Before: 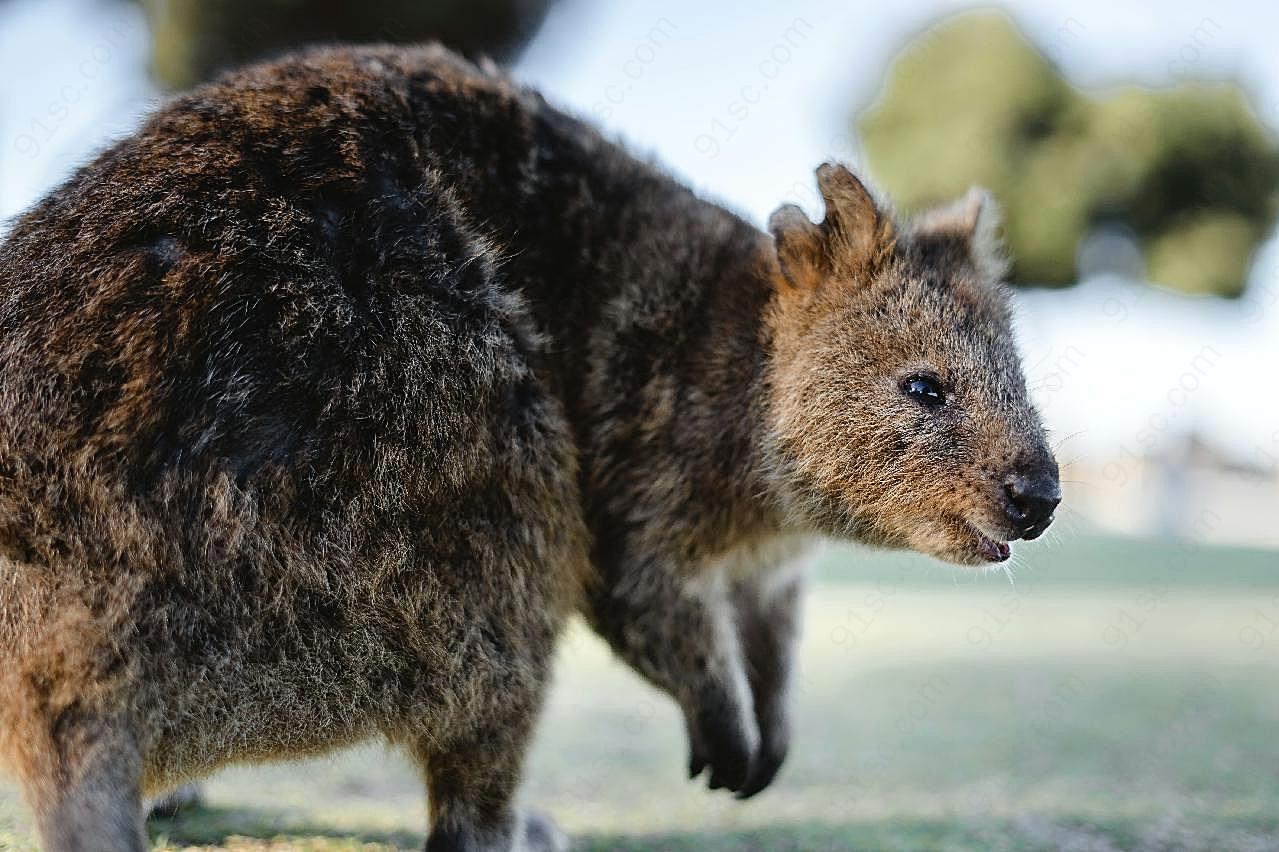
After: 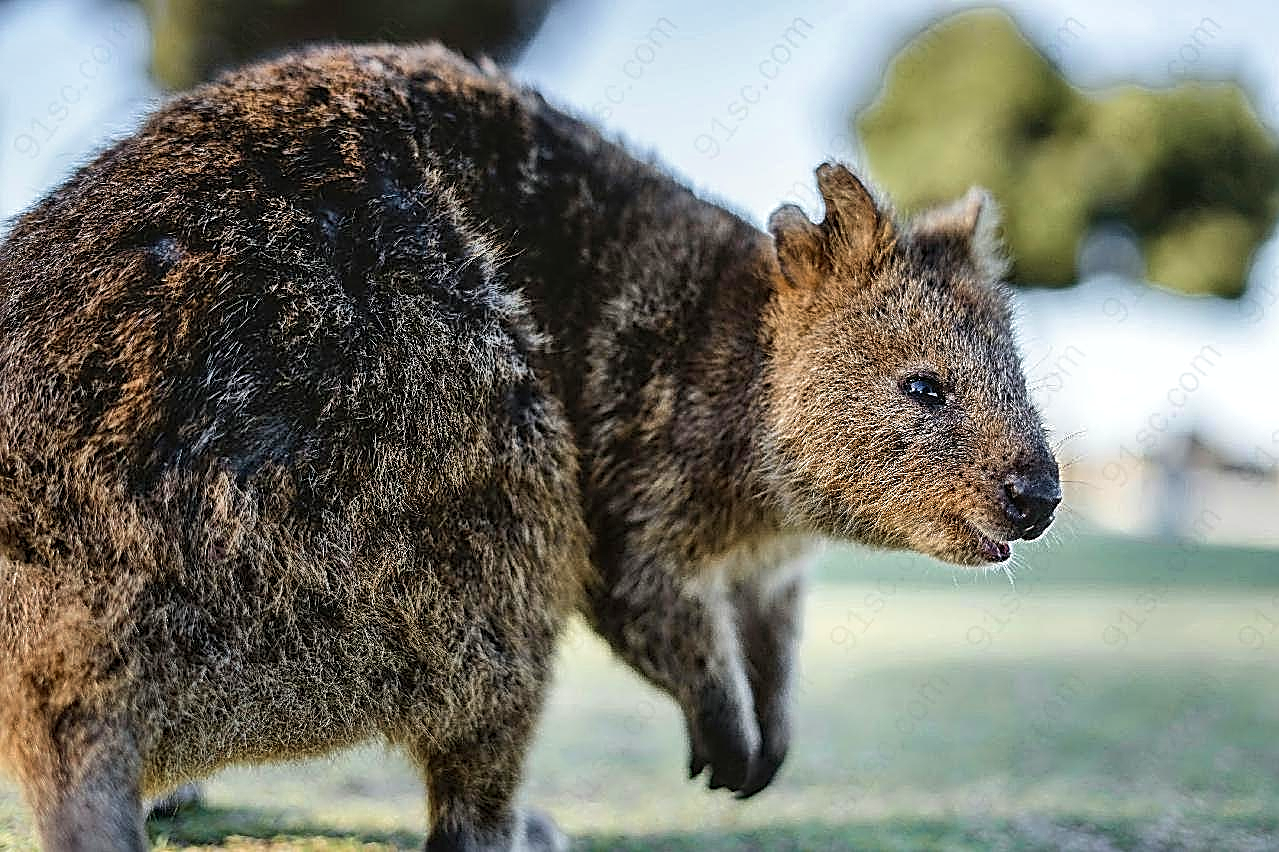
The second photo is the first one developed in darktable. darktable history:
shadows and highlights: soften with gaussian
sharpen: radius 2.584, amount 0.688
velvia: on, module defaults
local contrast: on, module defaults
